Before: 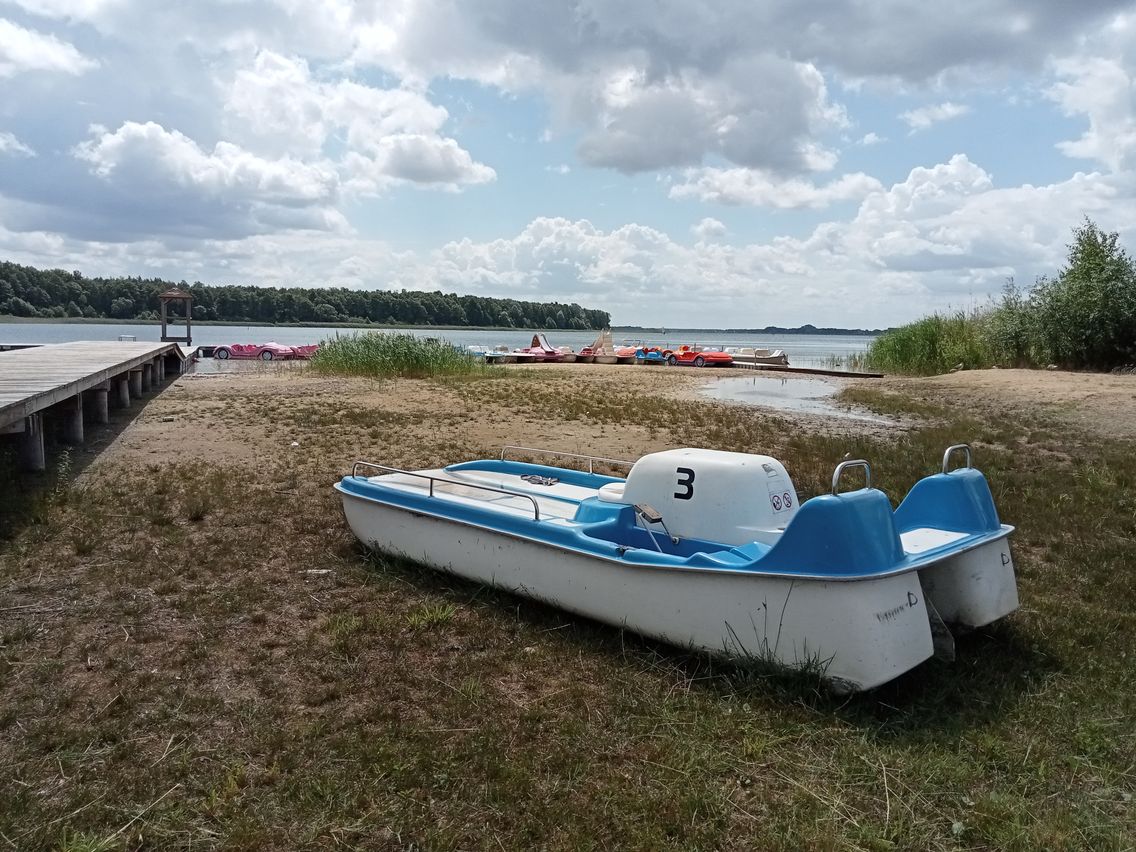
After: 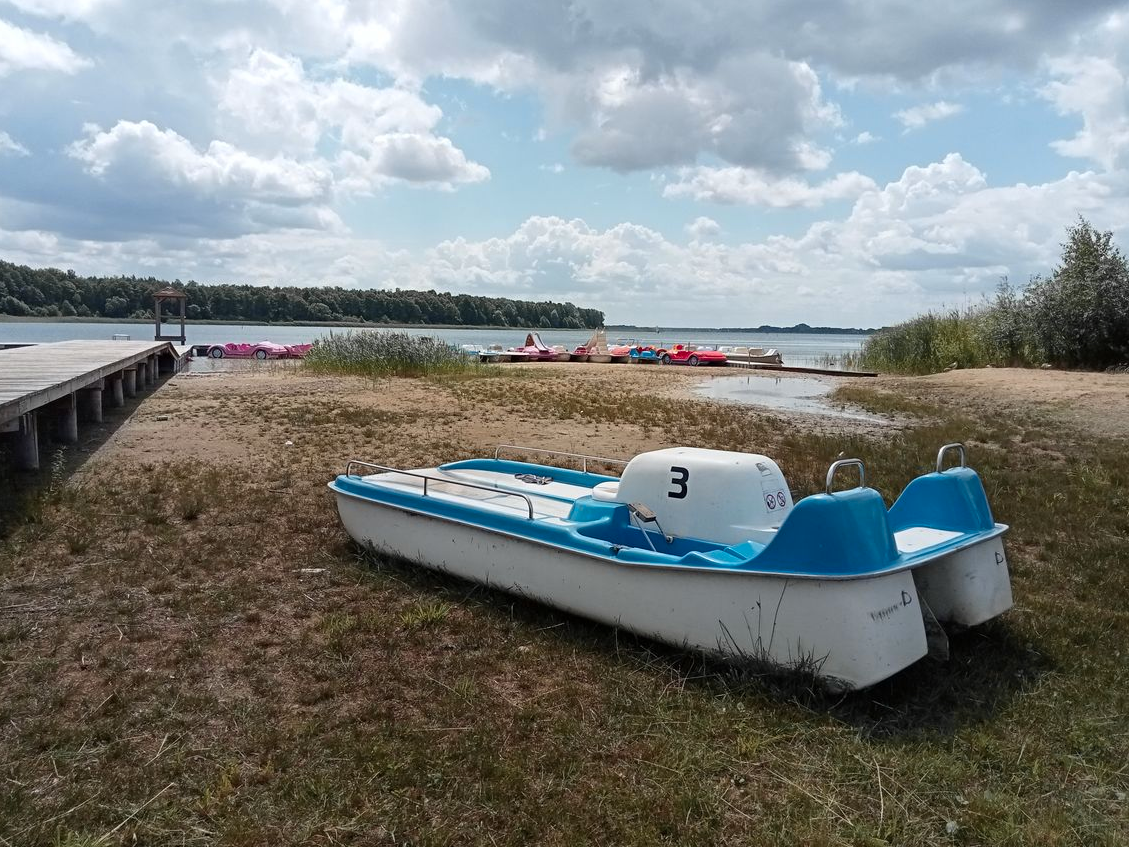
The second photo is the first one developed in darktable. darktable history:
crop and rotate: left 0.614%, top 0.179%, bottom 0.309%
color zones: curves: ch1 [(0.29, 0.492) (0.373, 0.185) (0.509, 0.481)]; ch2 [(0.25, 0.462) (0.749, 0.457)], mix 40.67%
